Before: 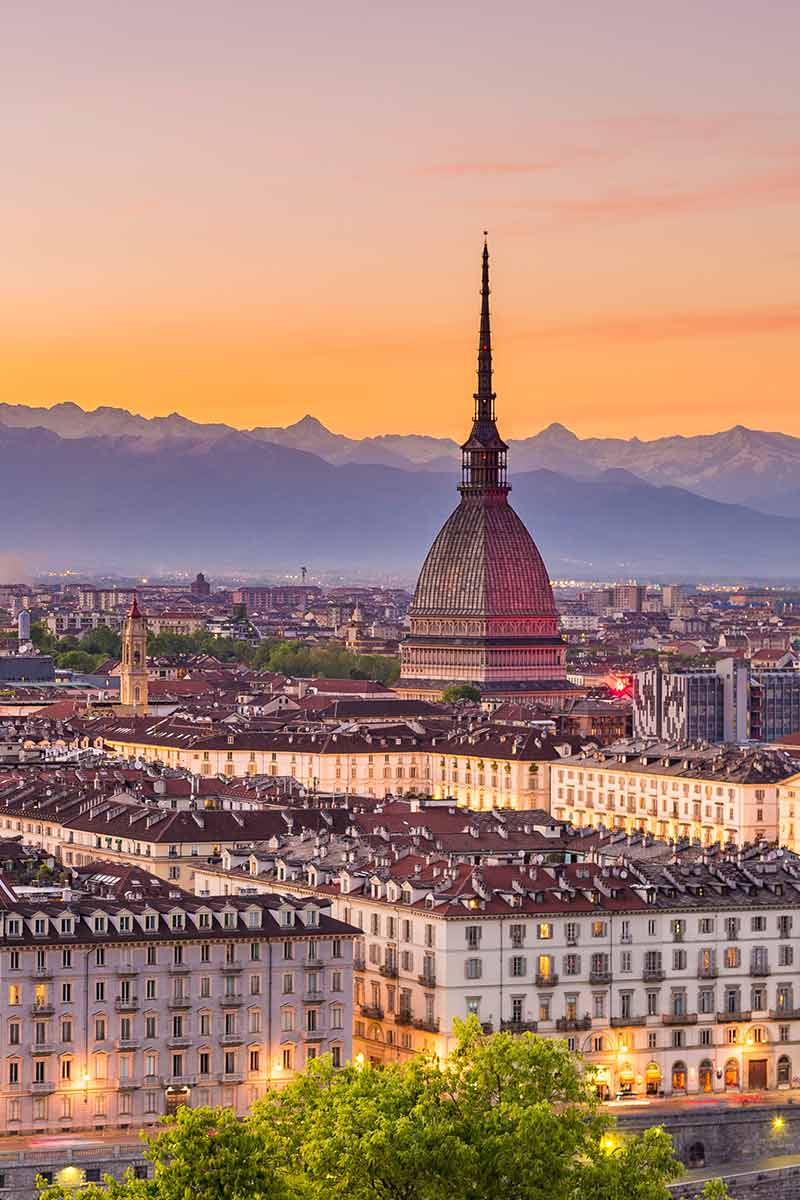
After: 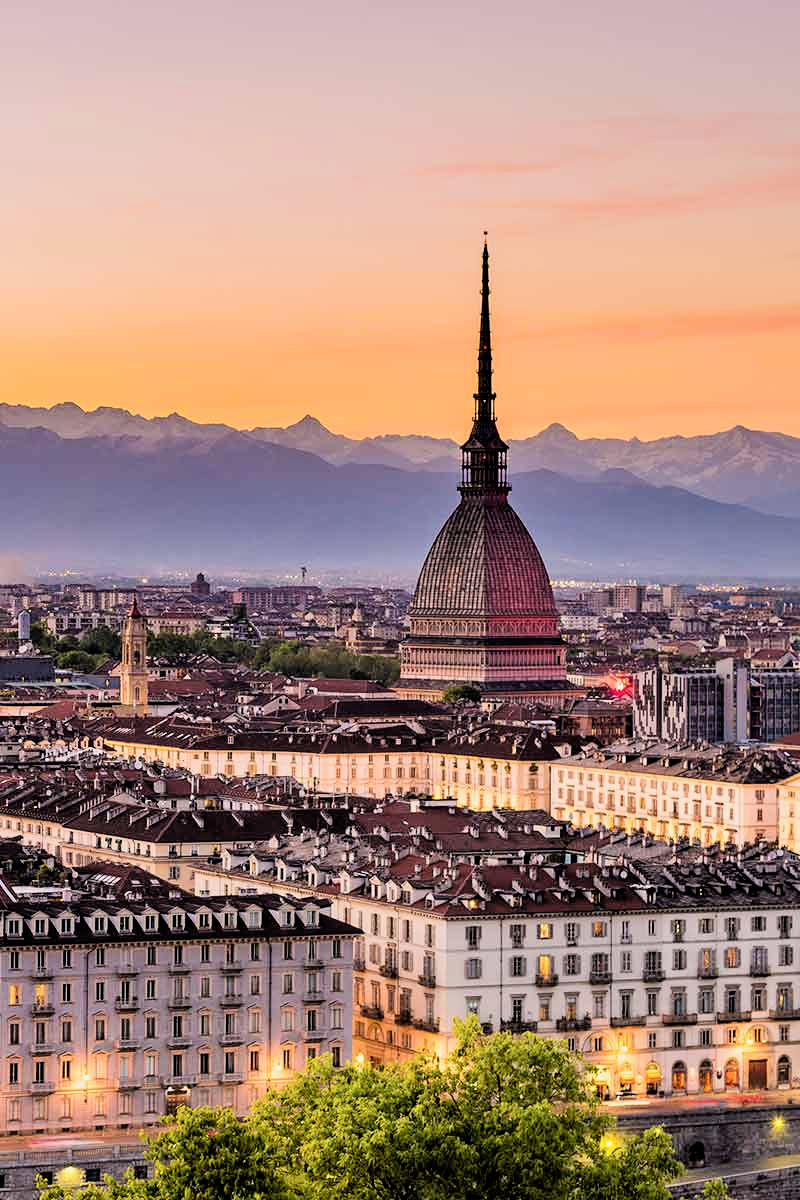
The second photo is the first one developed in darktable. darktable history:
filmic rgb: black relative exposure -4 EV, white relative exposure 3 EV, hardness 3.02, contrast 1.4
exposure: compensate highlight preservation false
